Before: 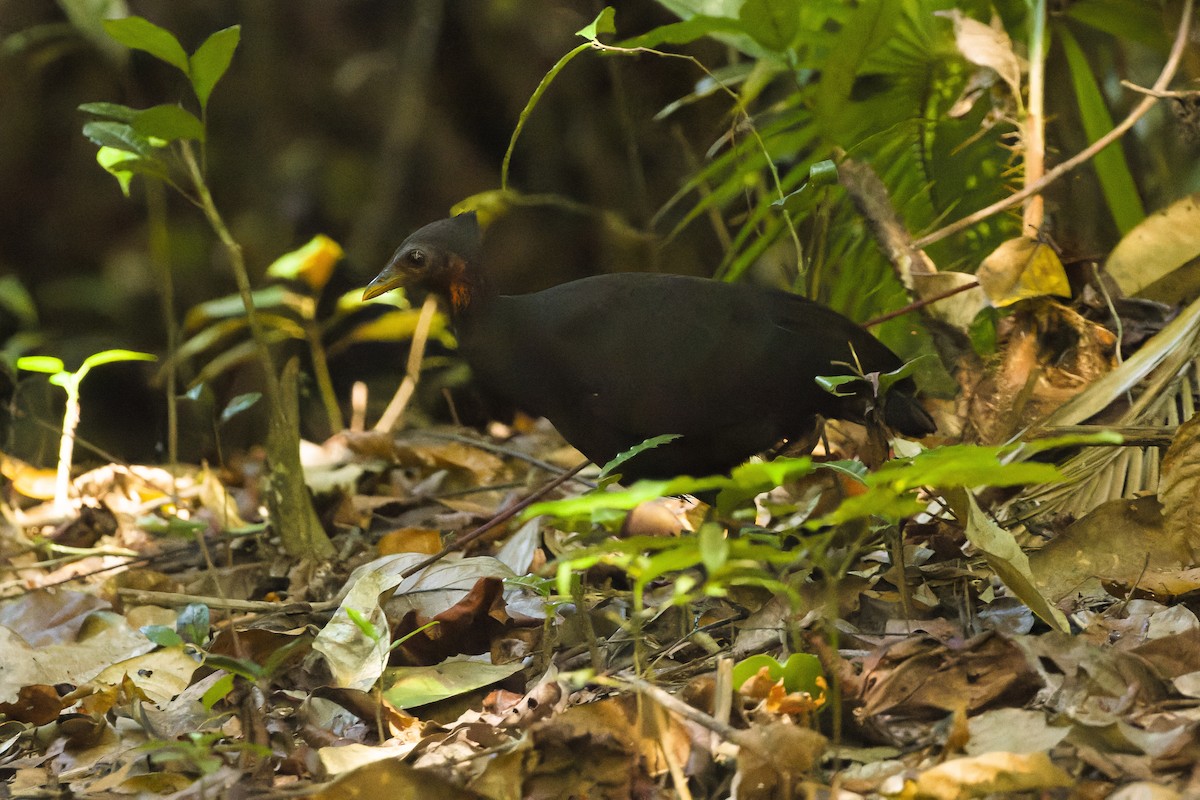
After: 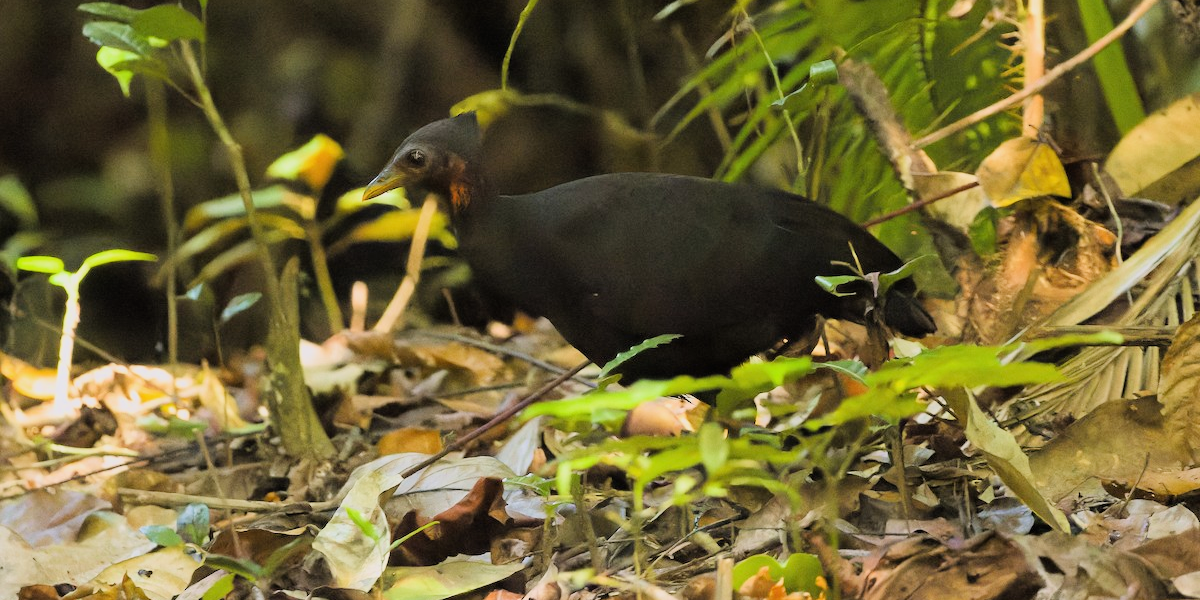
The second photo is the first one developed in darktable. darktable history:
white balance: red 1.009, blue 1.027
crop and rotate: top 12.5%, bottom 12.5%
filmic rgb: black relative exposure -7.48 EV, white relative exposure 4.83 EV, hardness 3.4, color science v6 (2022)
exposure: black level correction 0, exposure 0.7 EV, compensate exposure bias true, compensate highlight preservation false
